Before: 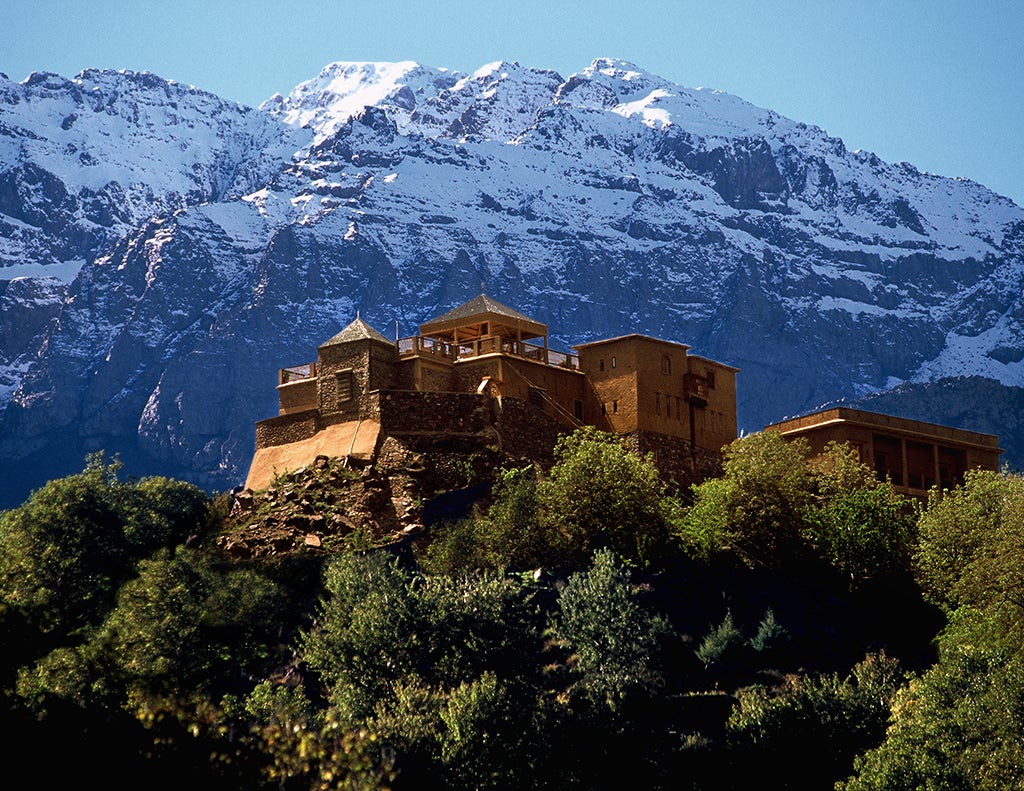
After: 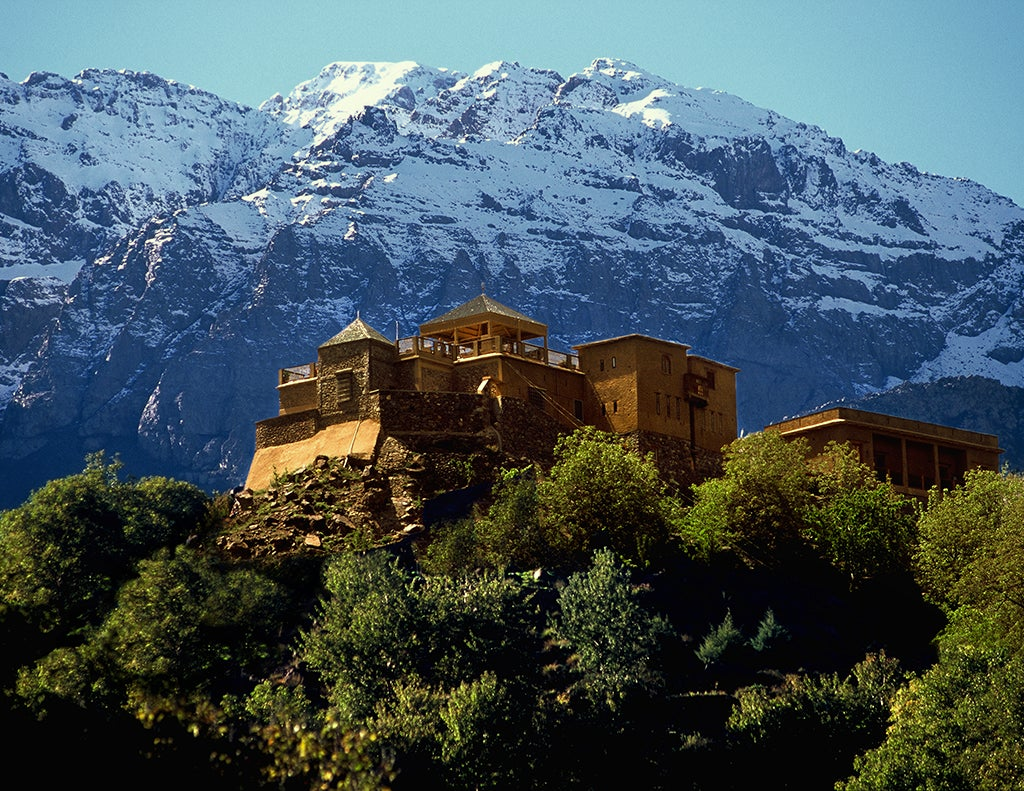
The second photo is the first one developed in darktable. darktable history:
color correction: highlights a* -5.94, highlights b* 11.19
